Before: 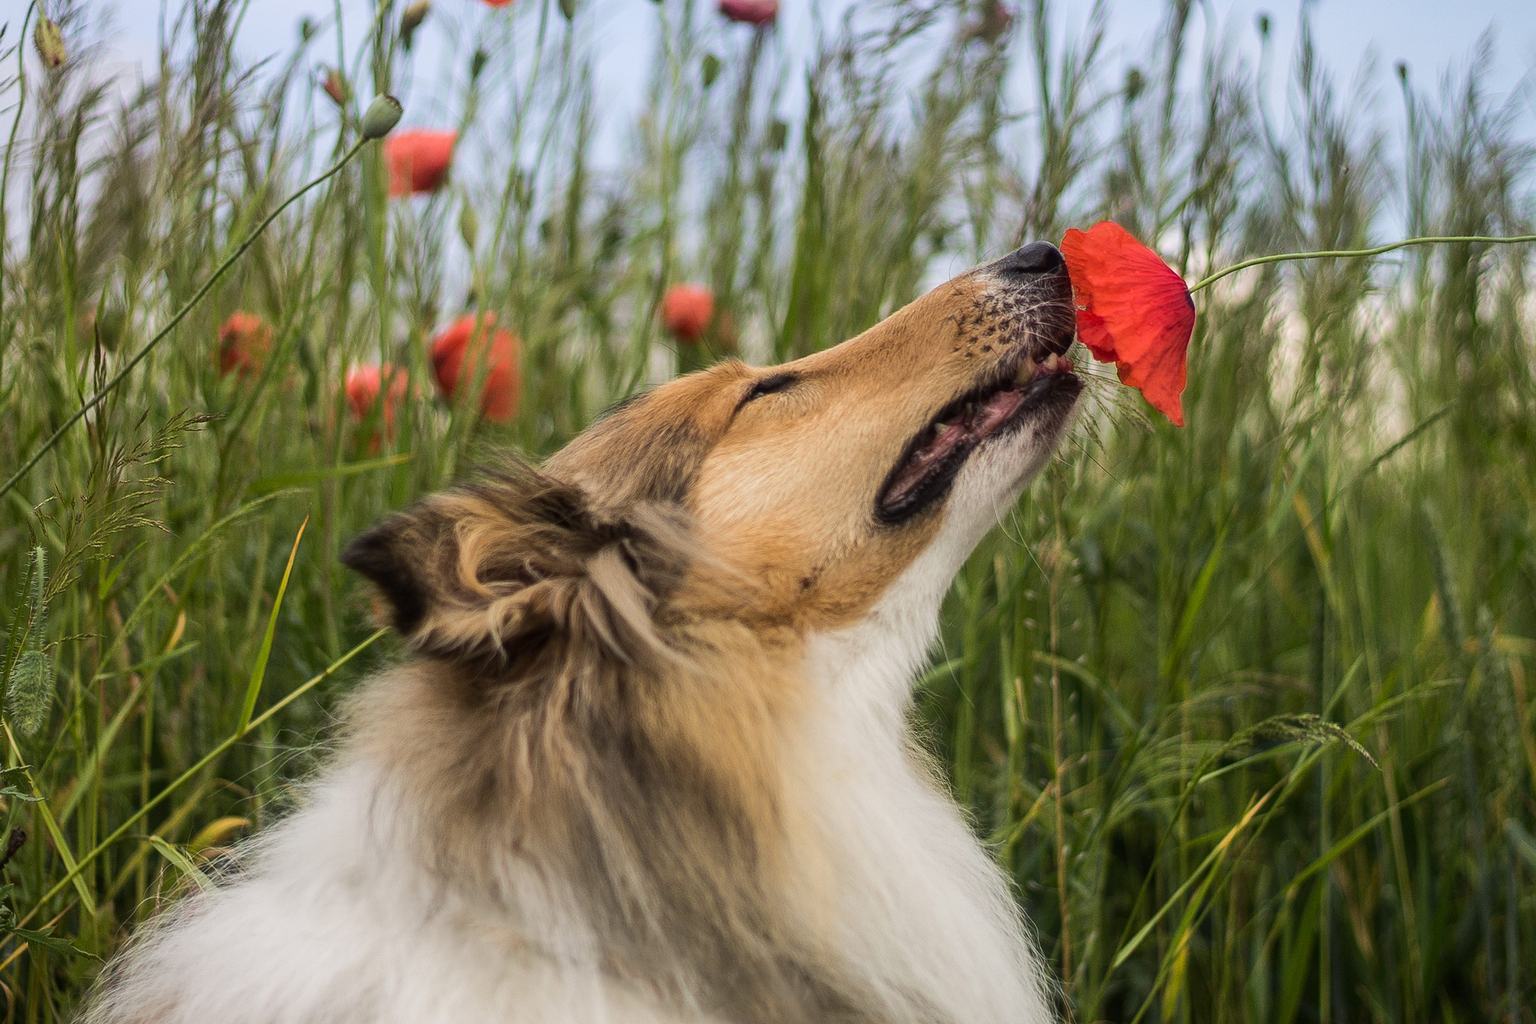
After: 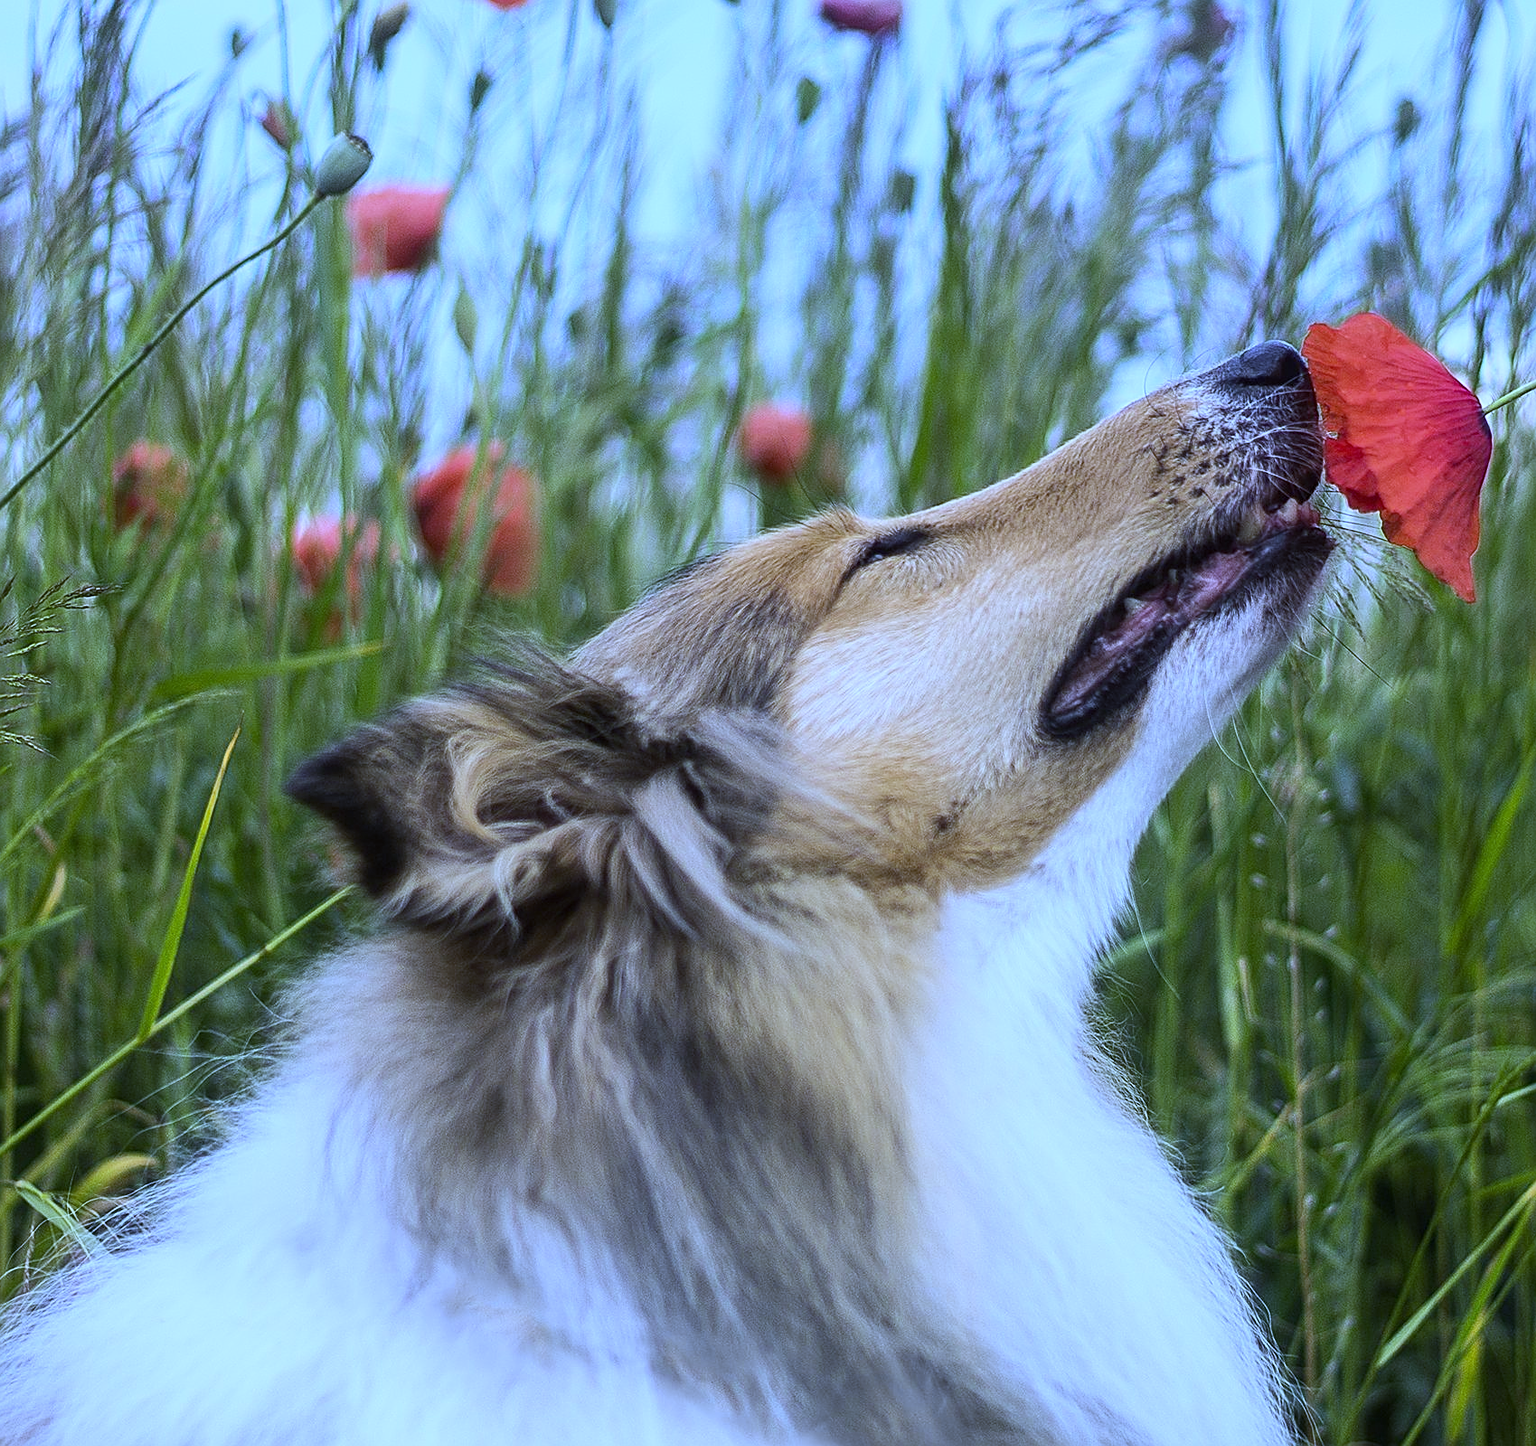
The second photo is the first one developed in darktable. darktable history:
sharpen: on, module defaults
crop and rotate: left 9.061%, right 20.142%
white balance: red 0.766, blue 1.537
base curve: curves: ch0 [(0, 0) (0.666, 0.806) (1, 1)]
